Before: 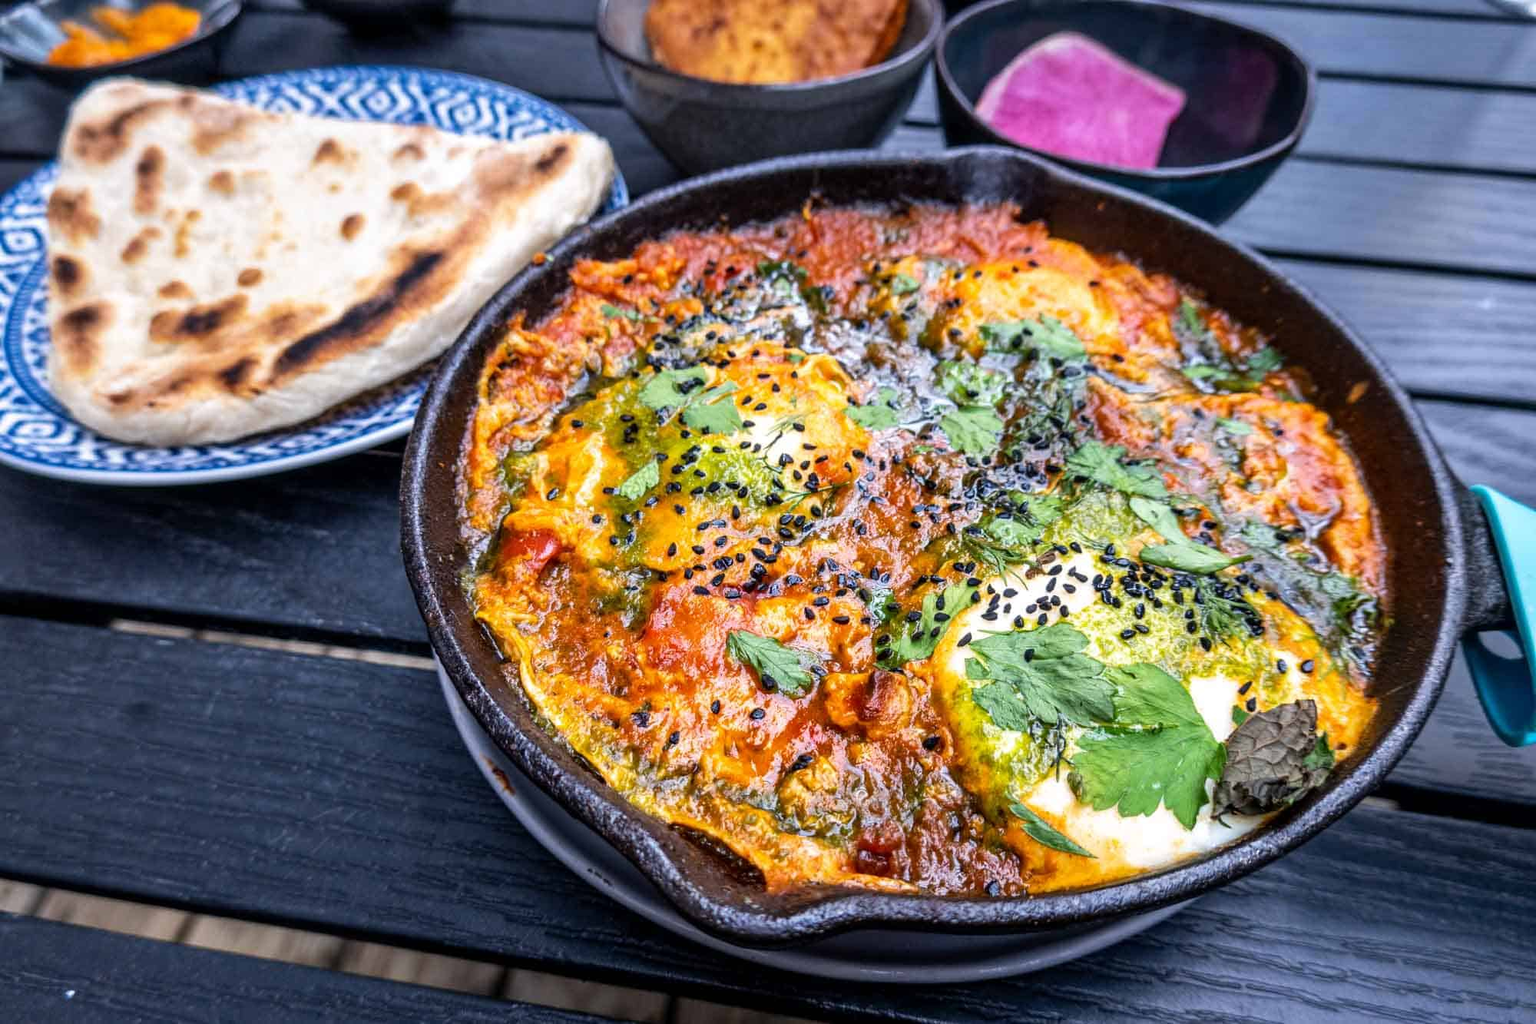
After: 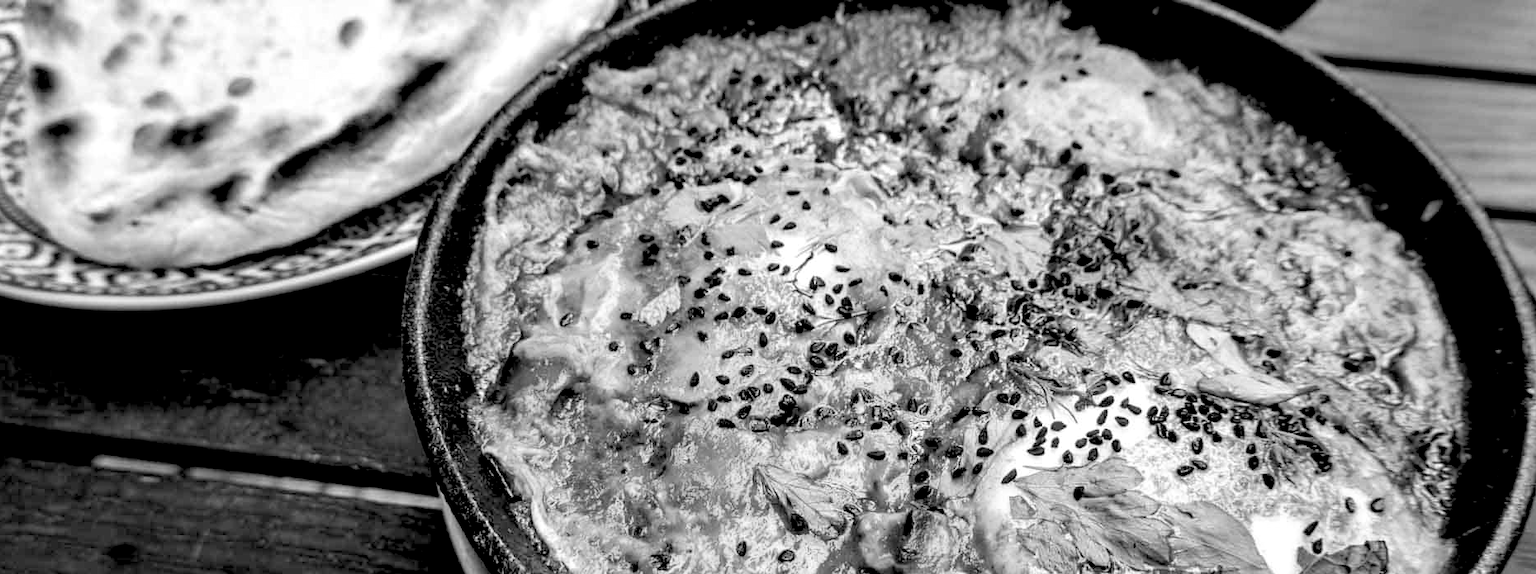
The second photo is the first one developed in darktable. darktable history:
crop: left 1.744%, top 19.225%, right 5.069%, bottom 28.357%
contrast brightness saturation: saturation -0.17
rotate and perspective: crop left 0, crop top 0
monochrome: a 16.06, b 15.48, size 1
rgb levels: levels [[0.029, 0.461, 0.922], [0, 0.5, 1], [0, 0.5, 1]]
